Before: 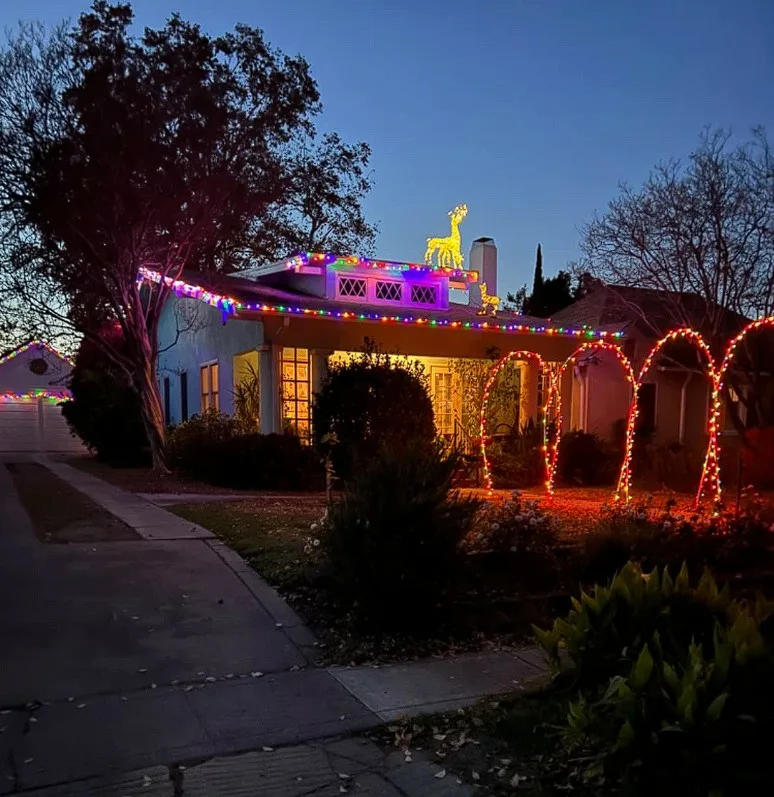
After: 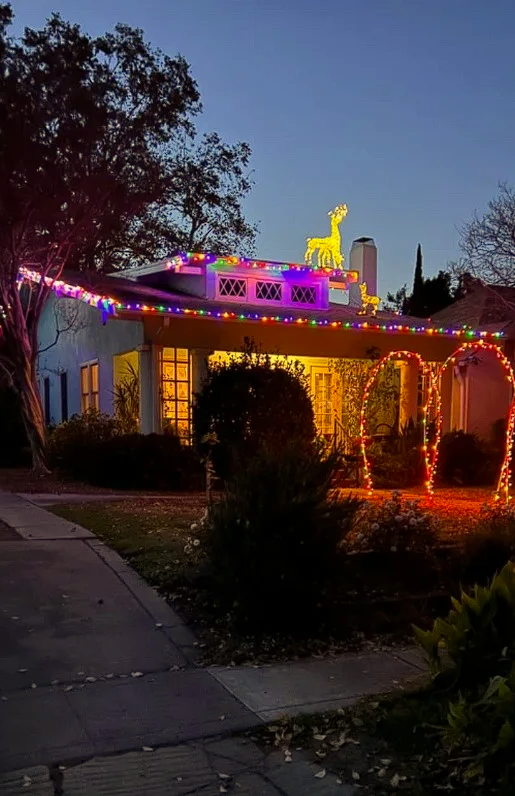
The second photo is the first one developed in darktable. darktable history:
color correction: highlights a* 1.41, highlights b* 17.14
crop and rotate: left 15.601%, right 17.793%
